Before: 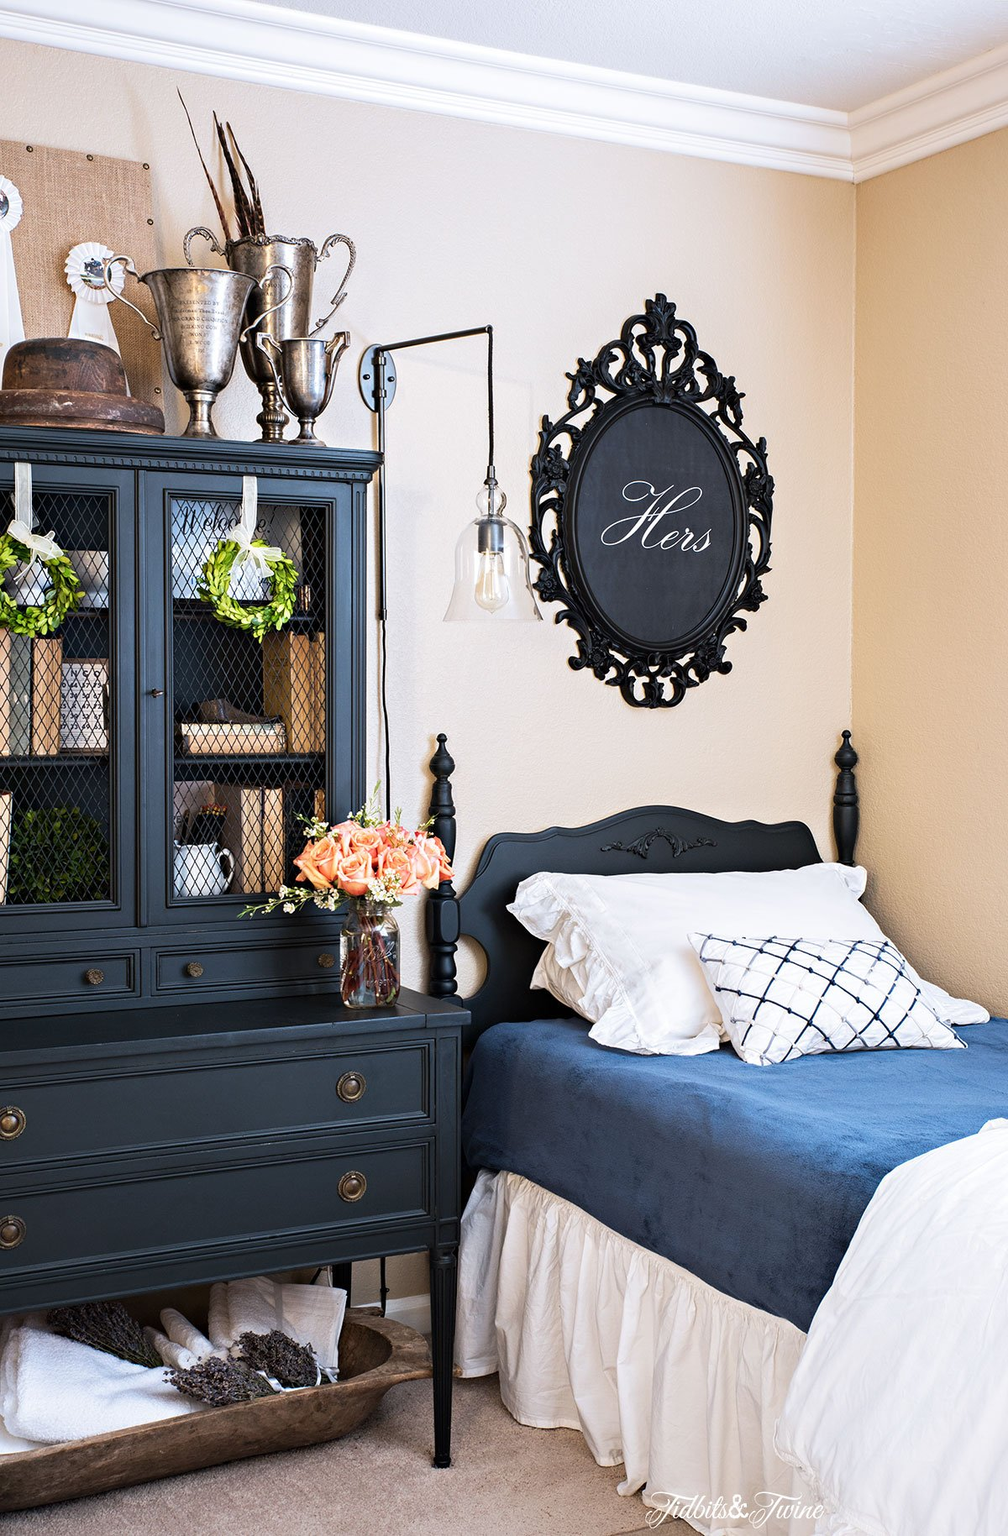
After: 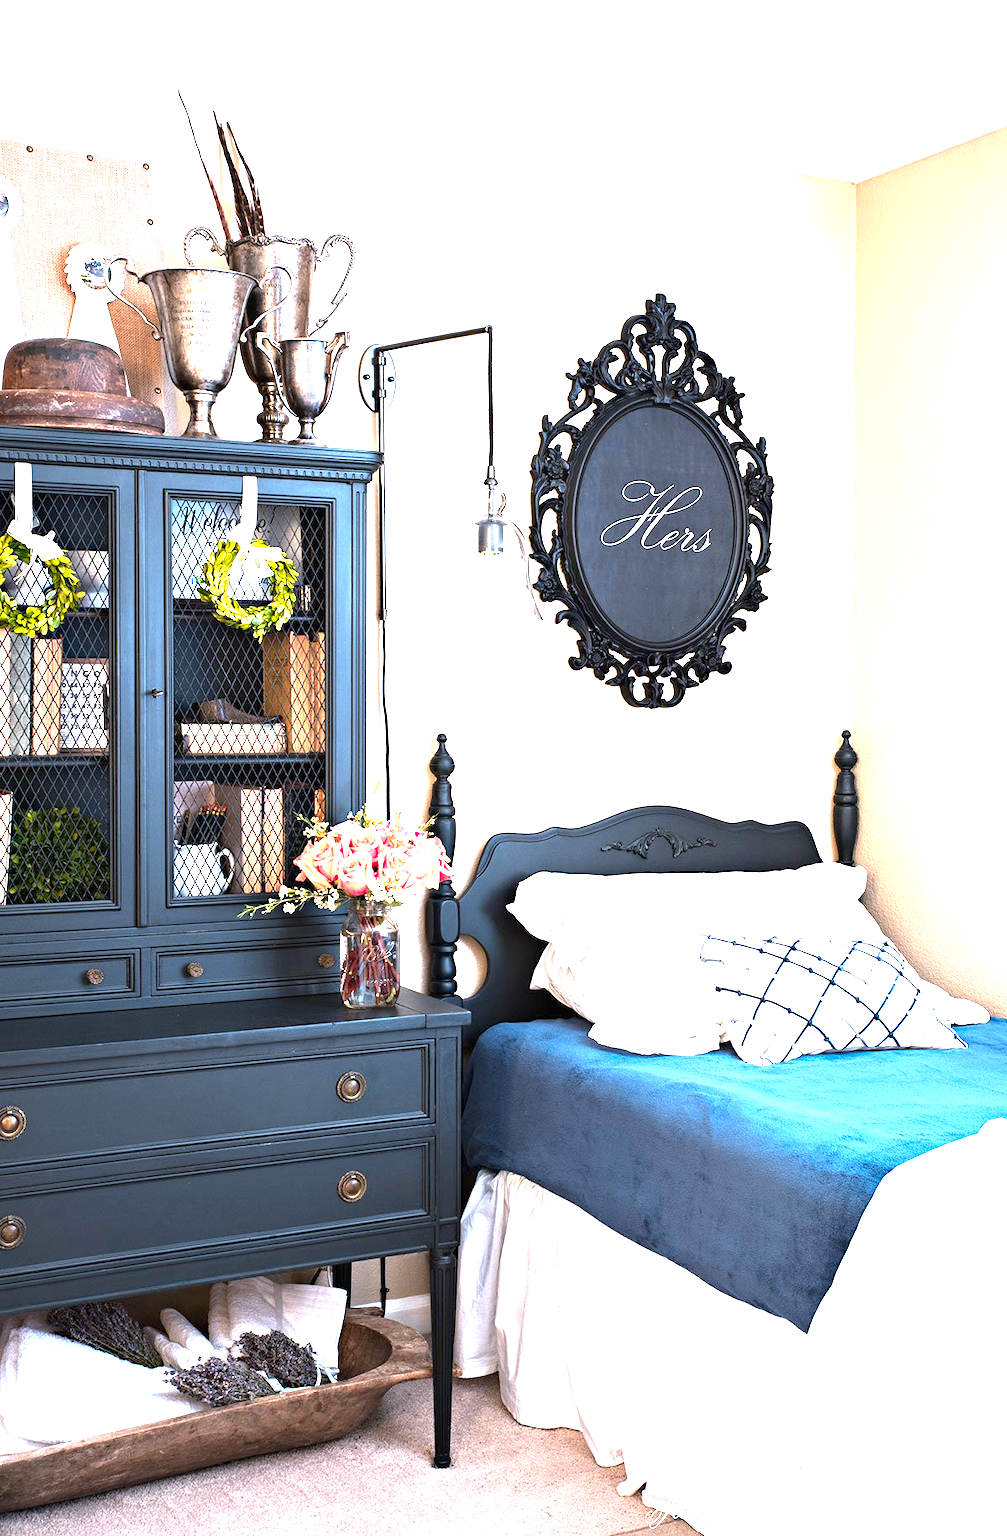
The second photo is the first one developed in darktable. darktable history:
exposure: black level correction 0, exposure 1.5 EV, compensate exposure bias true, compensate highlight preservation false
white balance: red 0.984, blue 1.059
color zones: curves: ch1 [(0.239, 0.552) (0.75, 0.5)]; ch2 [(0.25, 0.462) (0.749, 0.457)], mix 25.94%
